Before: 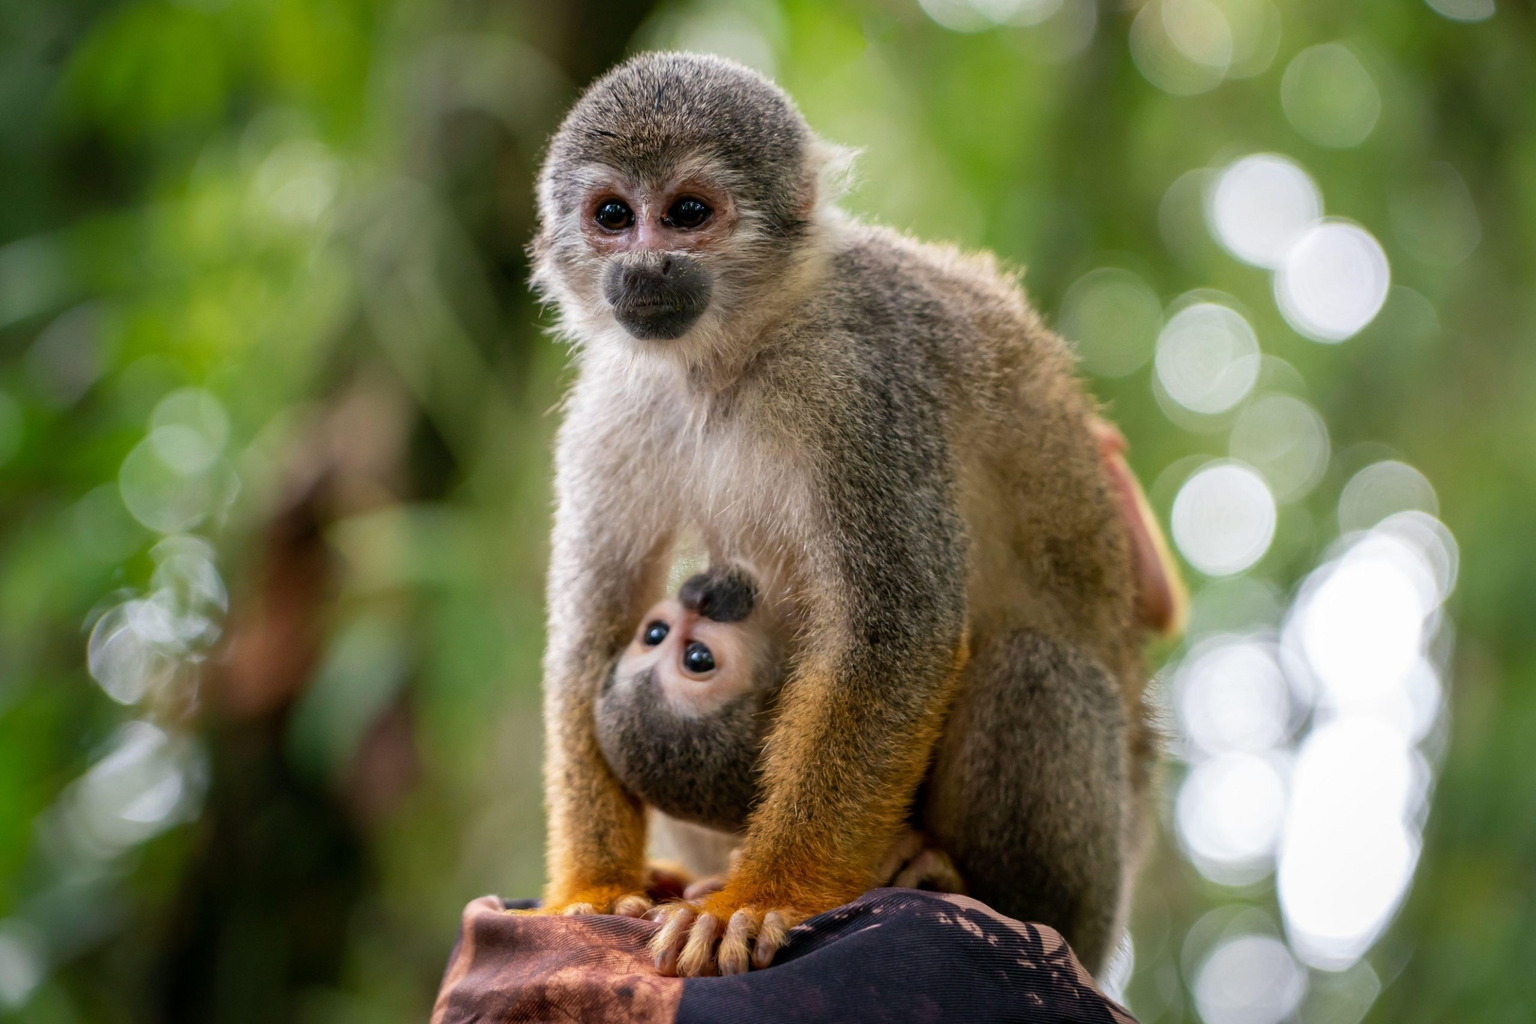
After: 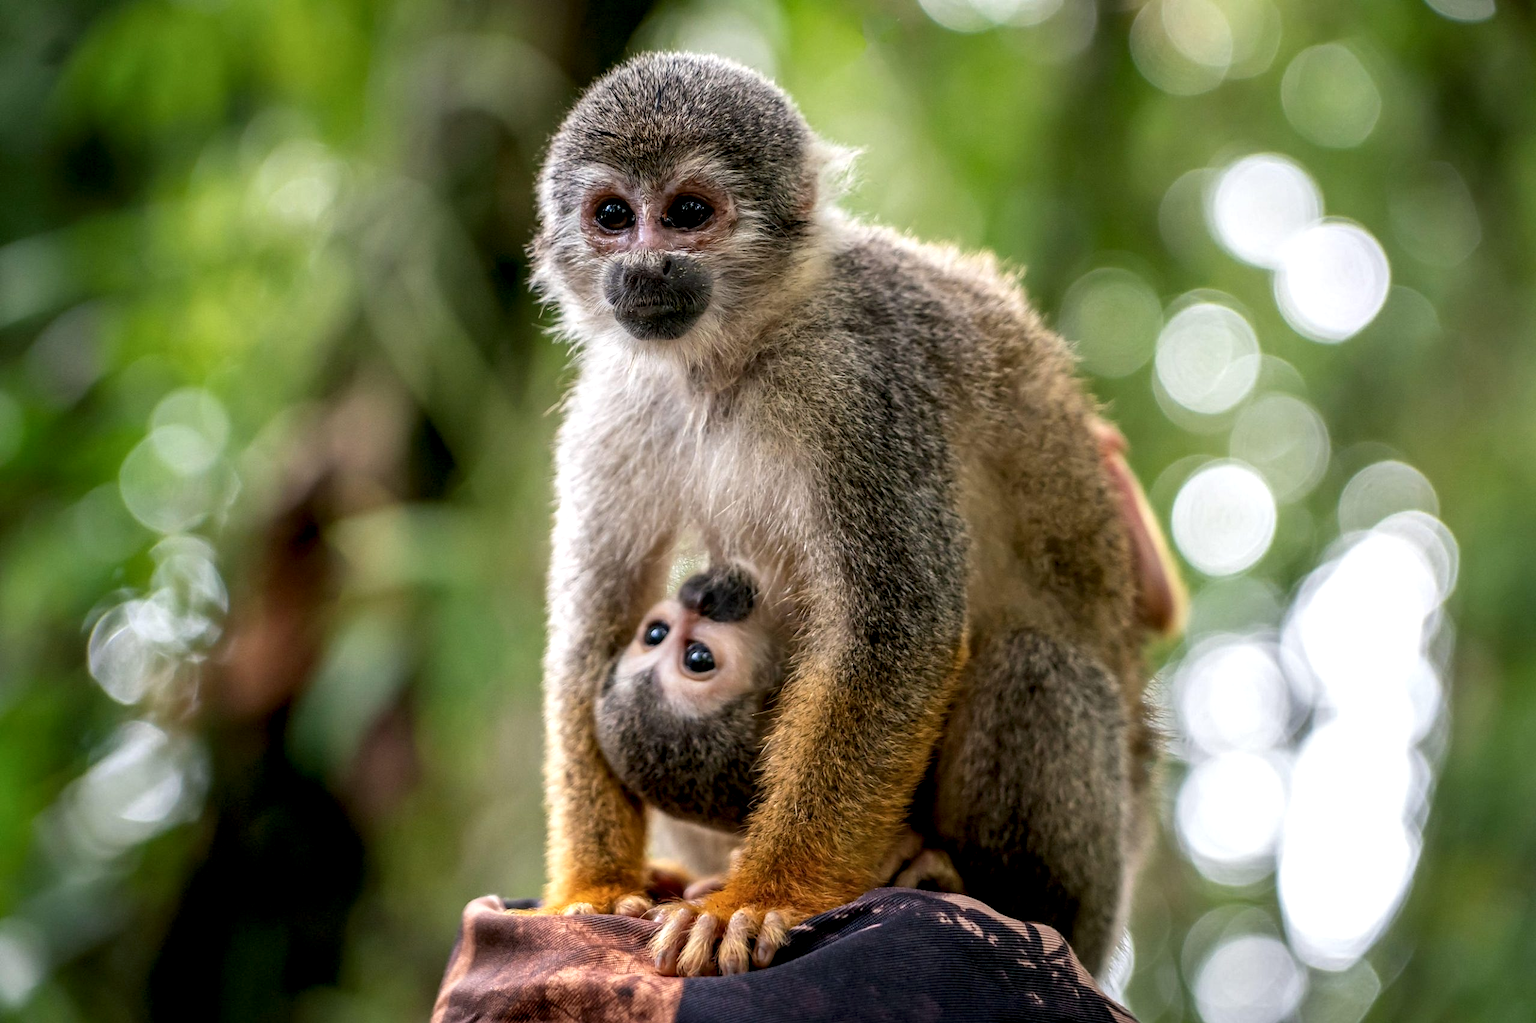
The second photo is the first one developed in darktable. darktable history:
sharpen: radius 1
local contrast: detail 150%
